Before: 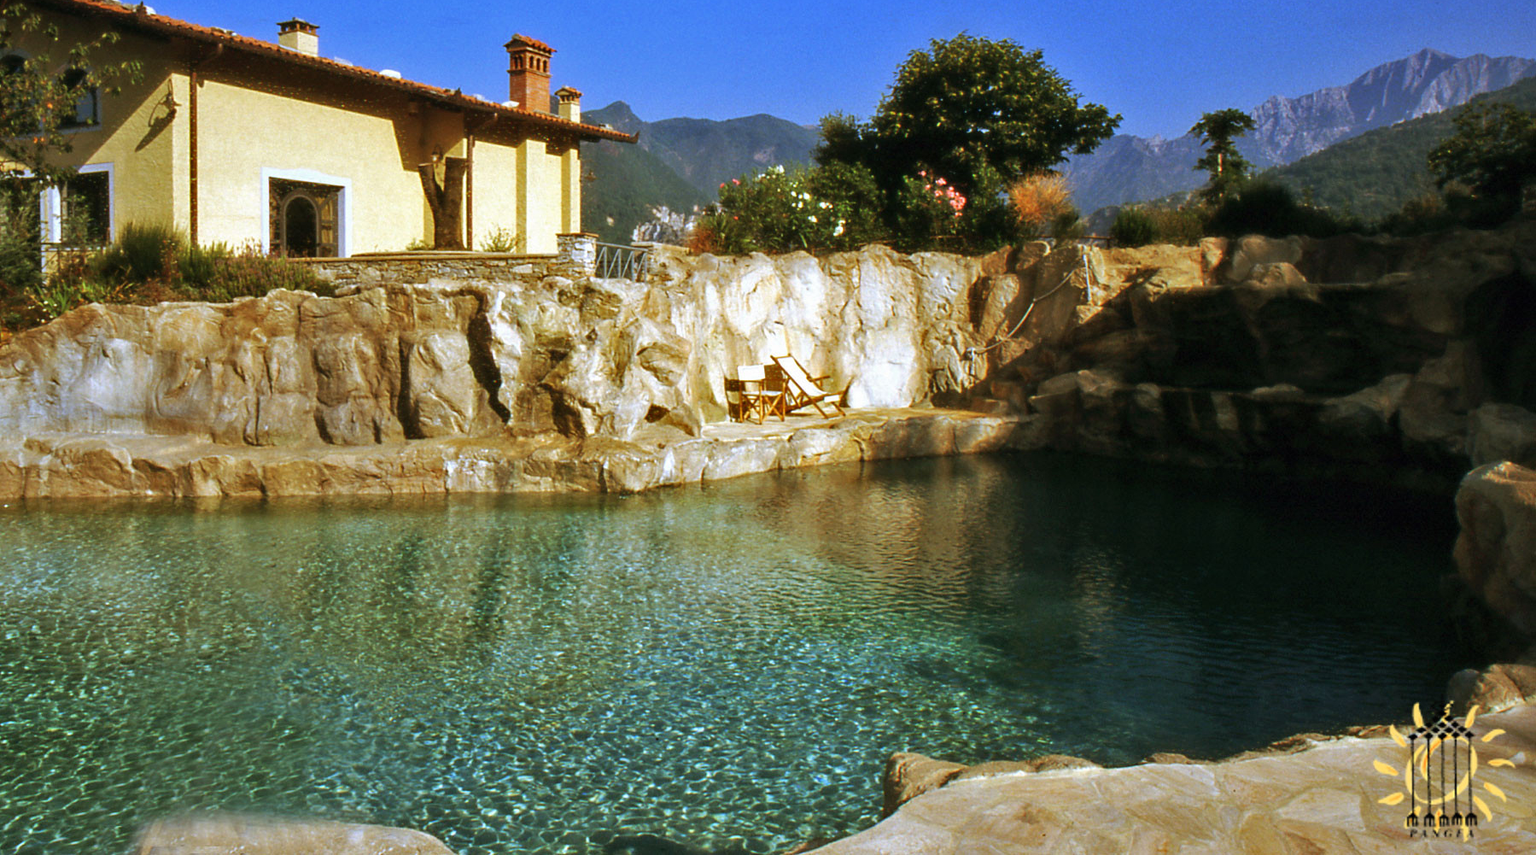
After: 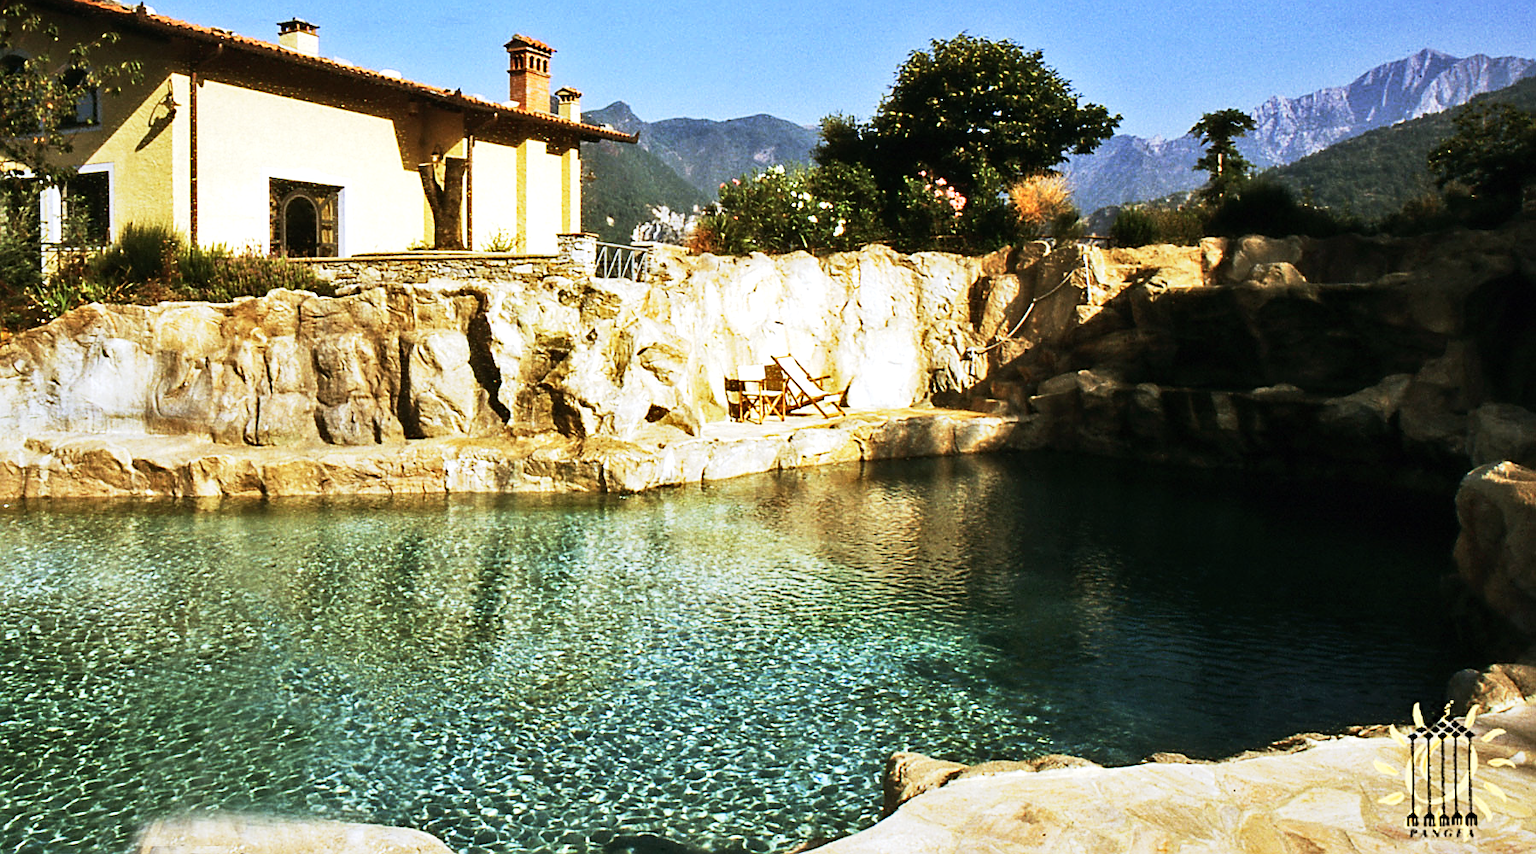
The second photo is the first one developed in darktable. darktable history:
sharpen: on, module defaults
tone equalizer: -8 EV -1.08 EV, -7 EV -1.01 EV, -6 EV -0.867 EV, -5 EV -0.578 EV, -3 EV 0.578 EV, -2 EV 0.867 EV, -1 EV 1.01 EV, +0 EV 1.08 EV, edges refinement/feathering 500, mask exposure compensation -1.57 EV, preserve details no
base curve: curves: ch0 [(0, 0) (0.088, 0.125) (0.176, 0.251) (0.354, 0.501) (0.613, 0.749) (1, 0.877)], preserve colors none
